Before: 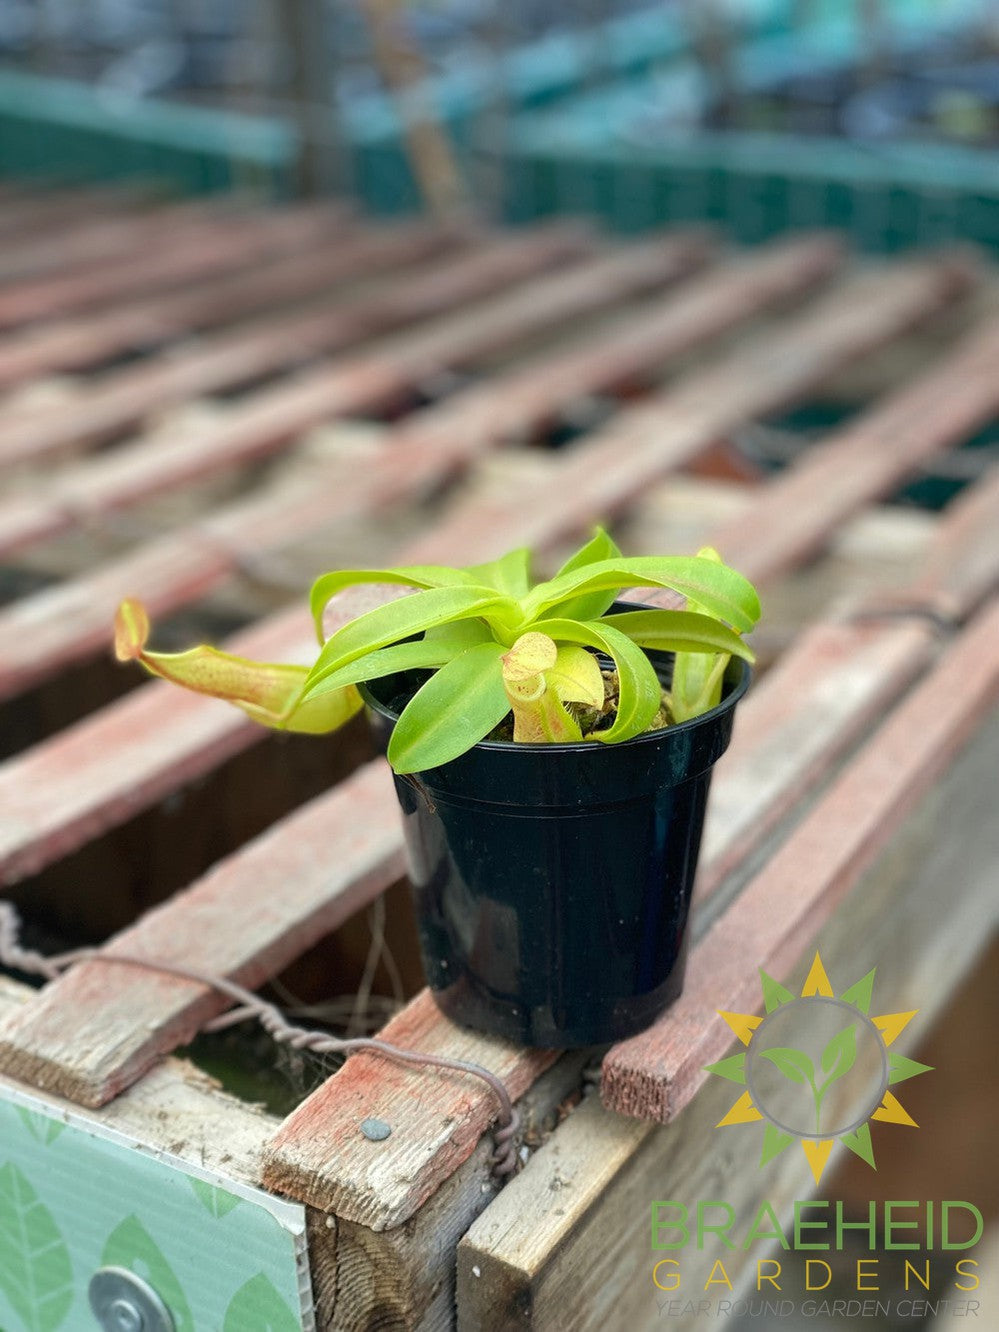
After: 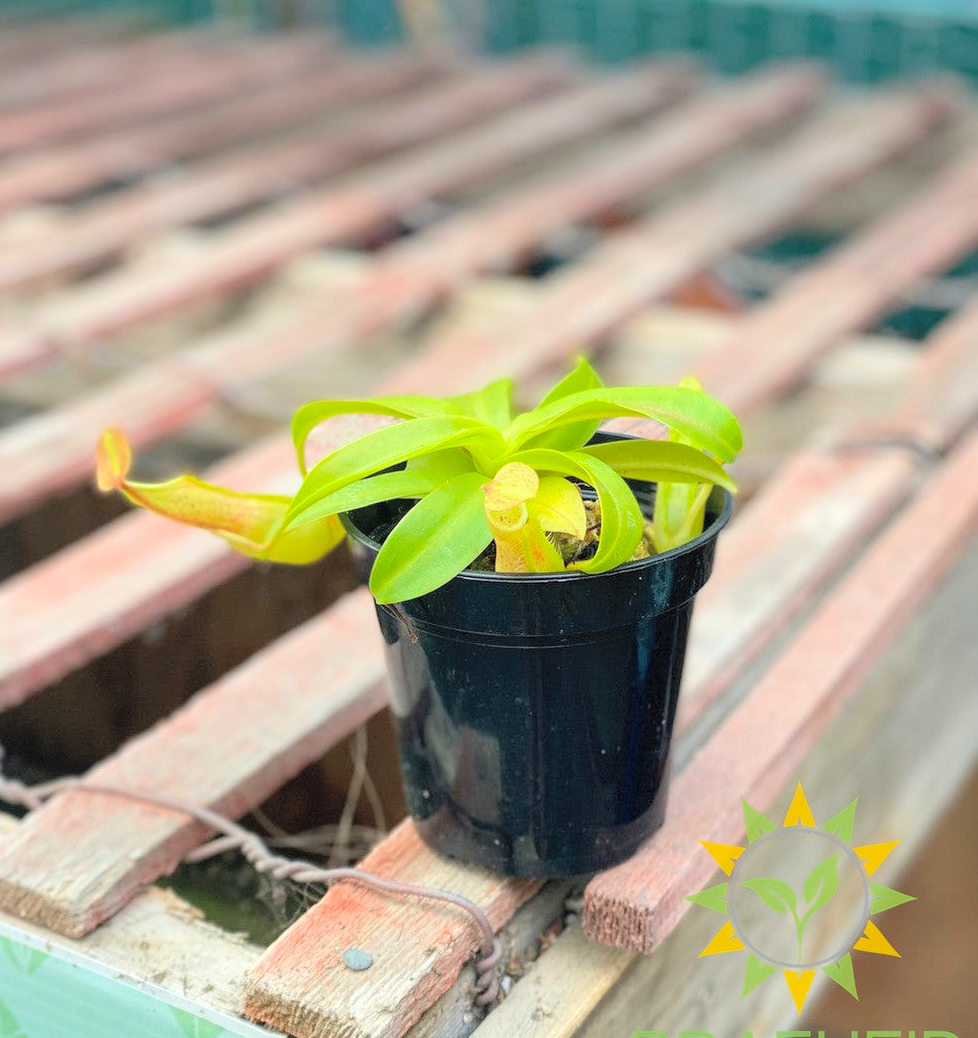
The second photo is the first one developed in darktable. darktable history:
global tonemap: drago (0.7, 100)
tone equalizer: on, module defaults
crop and rotate: left 1.814%, top 12.818%, right 0.25%, bottom 9.225%
color balance rgb: linear chroma grading › global chroma 10%, perceptual saturation grading › global saturation 5%, perceptual brilliance grading › global brilliance 4%, global vibrance 7%, saturation formula JzAzBz (2021)
